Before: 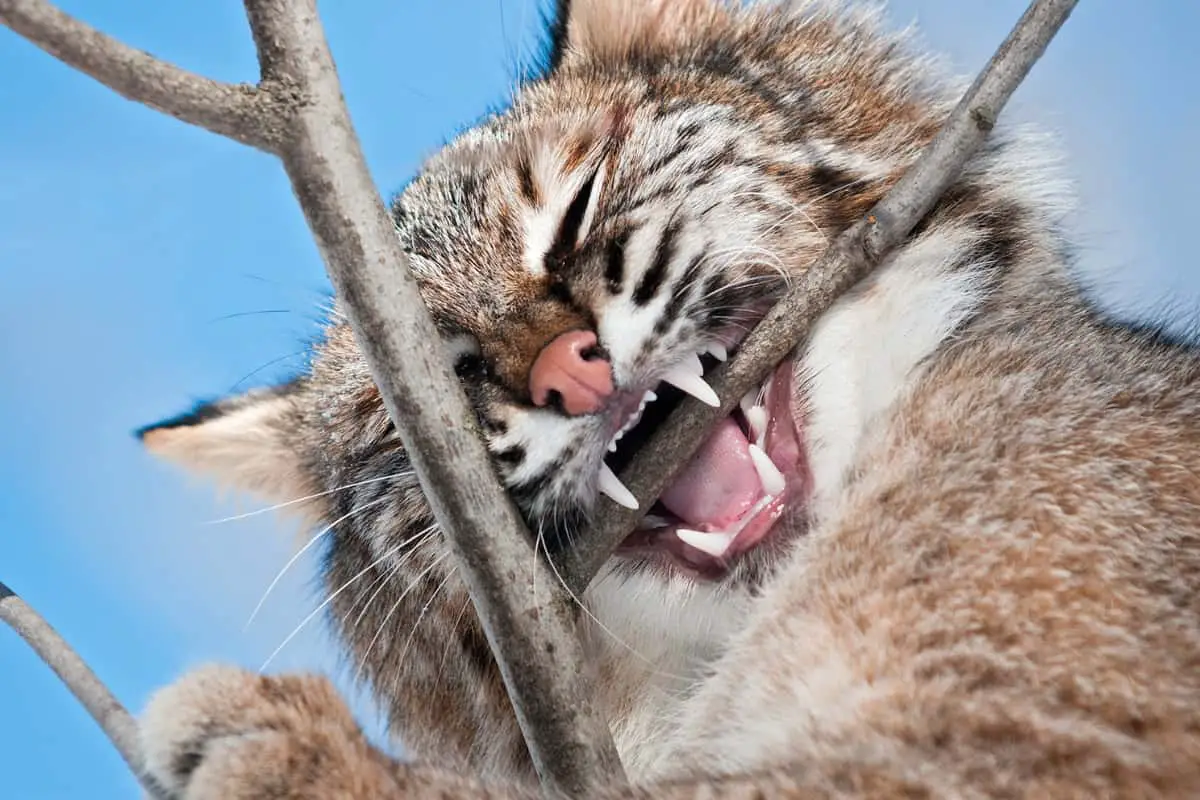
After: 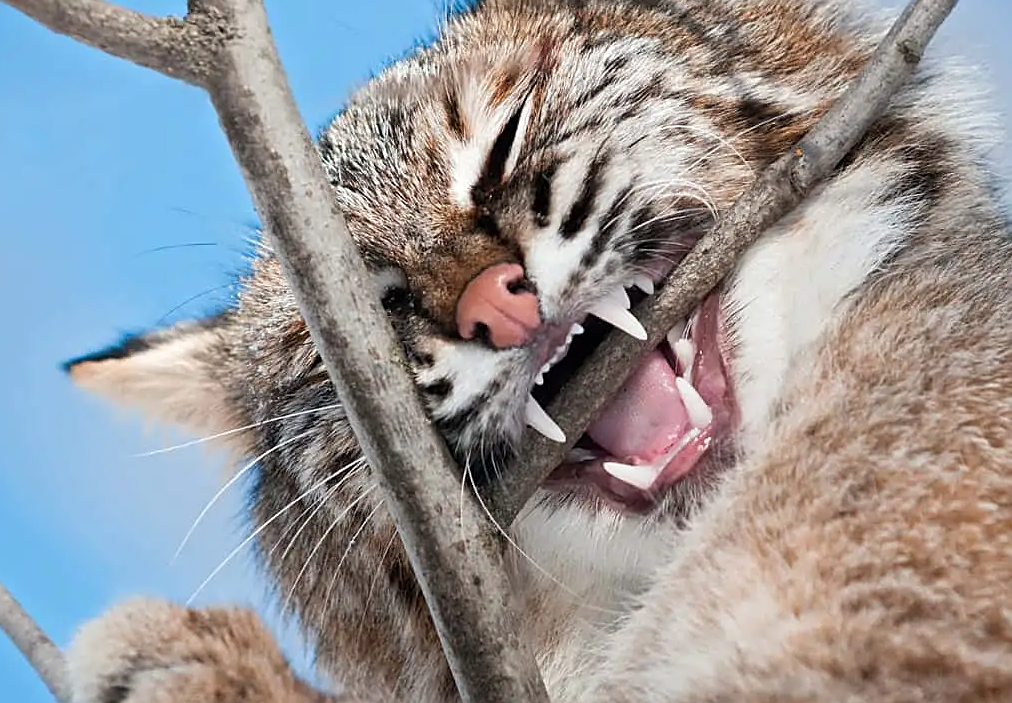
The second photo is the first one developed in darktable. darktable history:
crop: left 6.119%, top 8.398%, right 9.526%, bottom 3.696%
sharpen: on, module defaults
